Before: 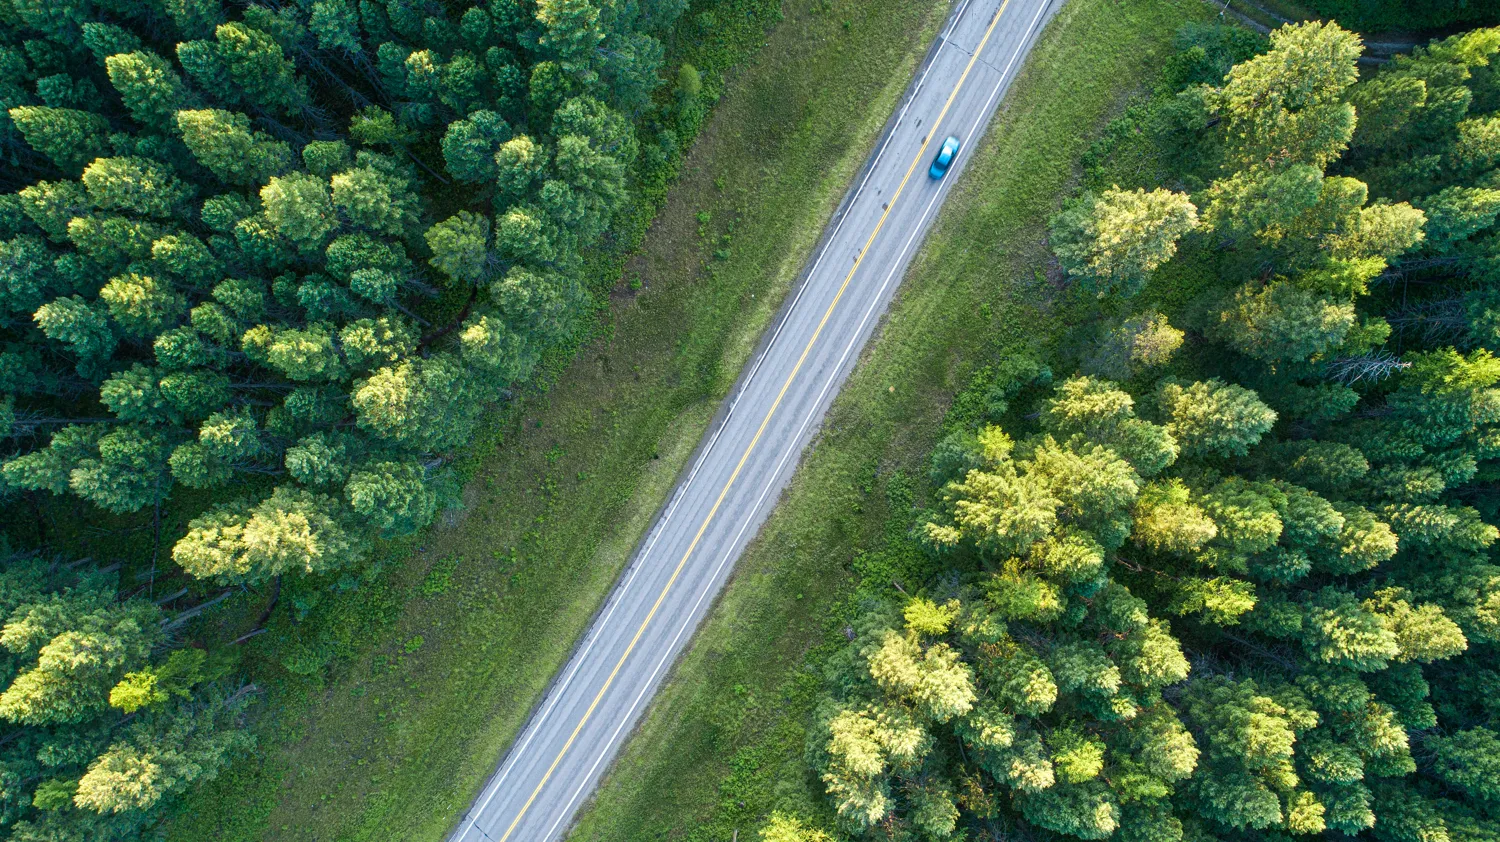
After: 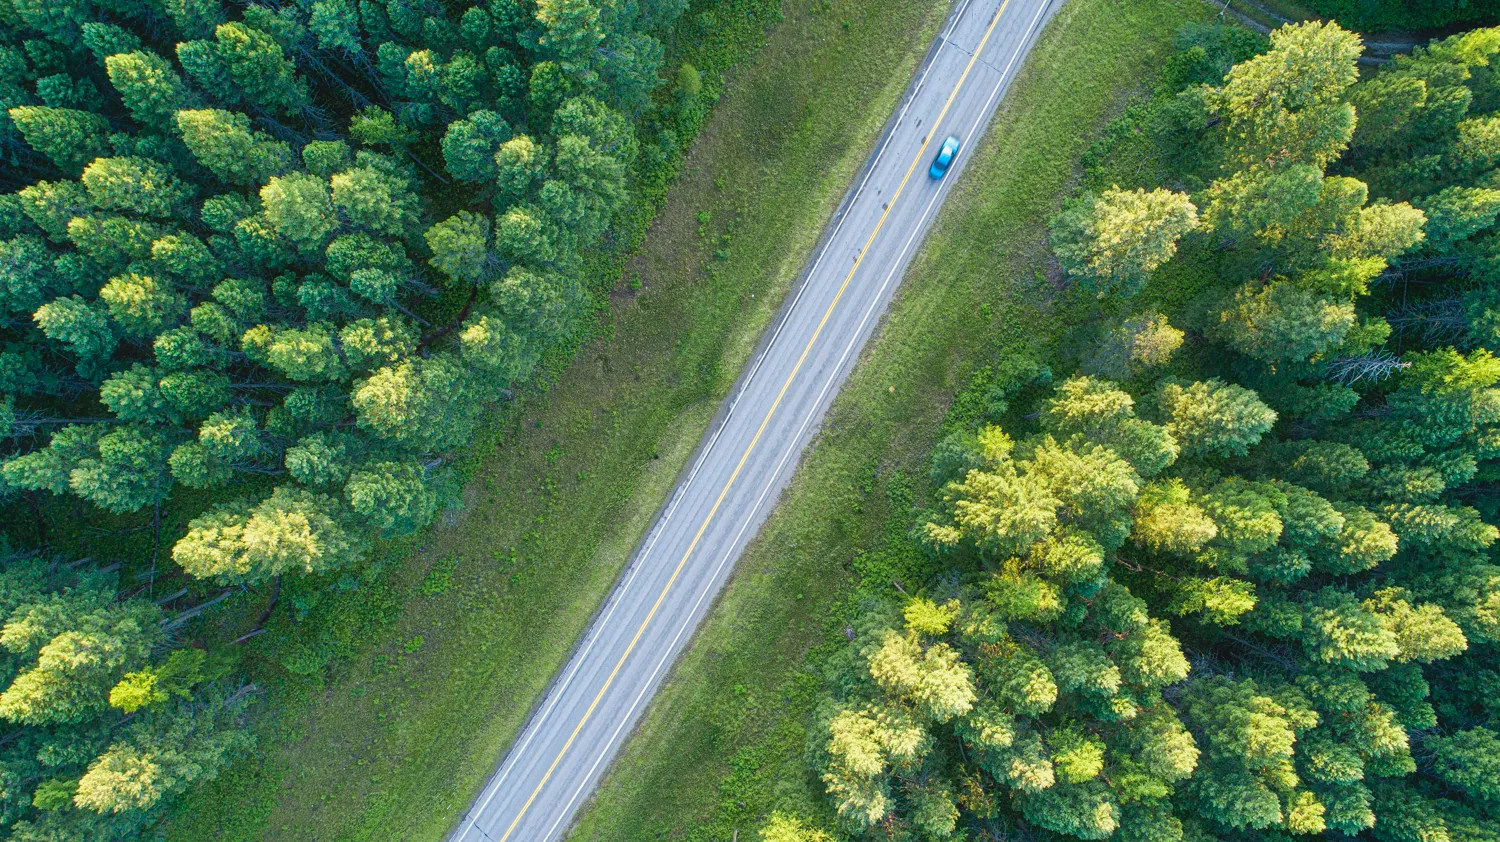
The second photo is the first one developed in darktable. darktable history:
levels: levels [0, 0.478, 1]
shadows and highlights: low approximation 0.01, soften with gaussian
contrast equalizer: y [[0.5, 0.488, 0.462, 0.461, 0.491, 0.5], [0.5 ×6], [0.5 ×6], [0 ×6], [0 ×6]]
